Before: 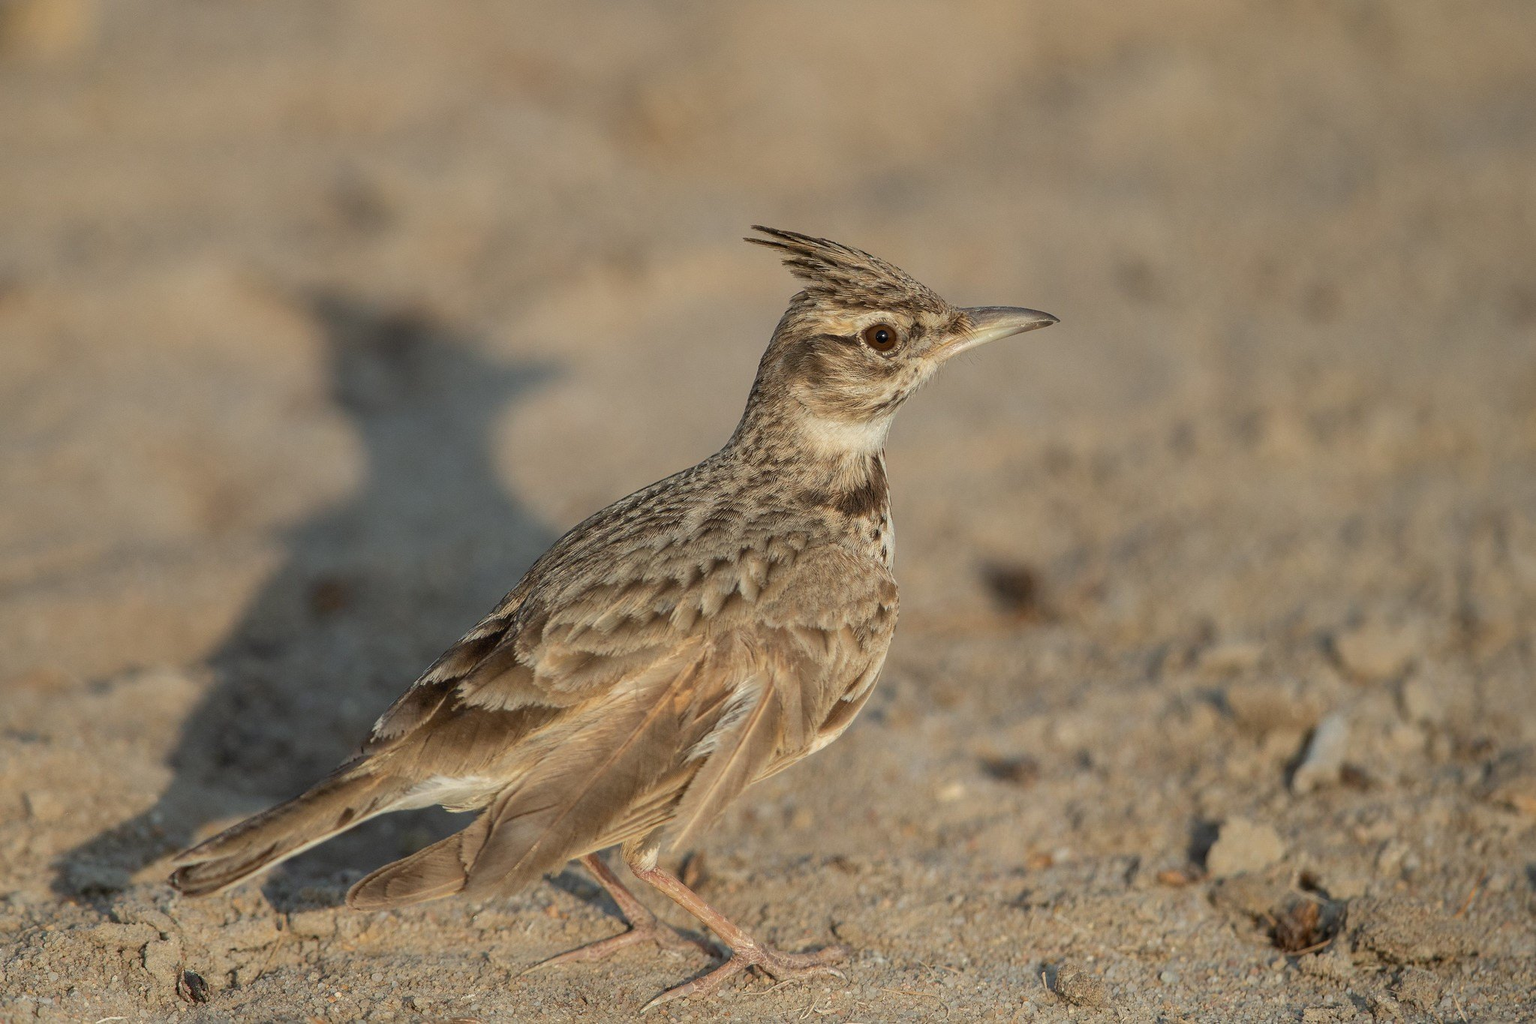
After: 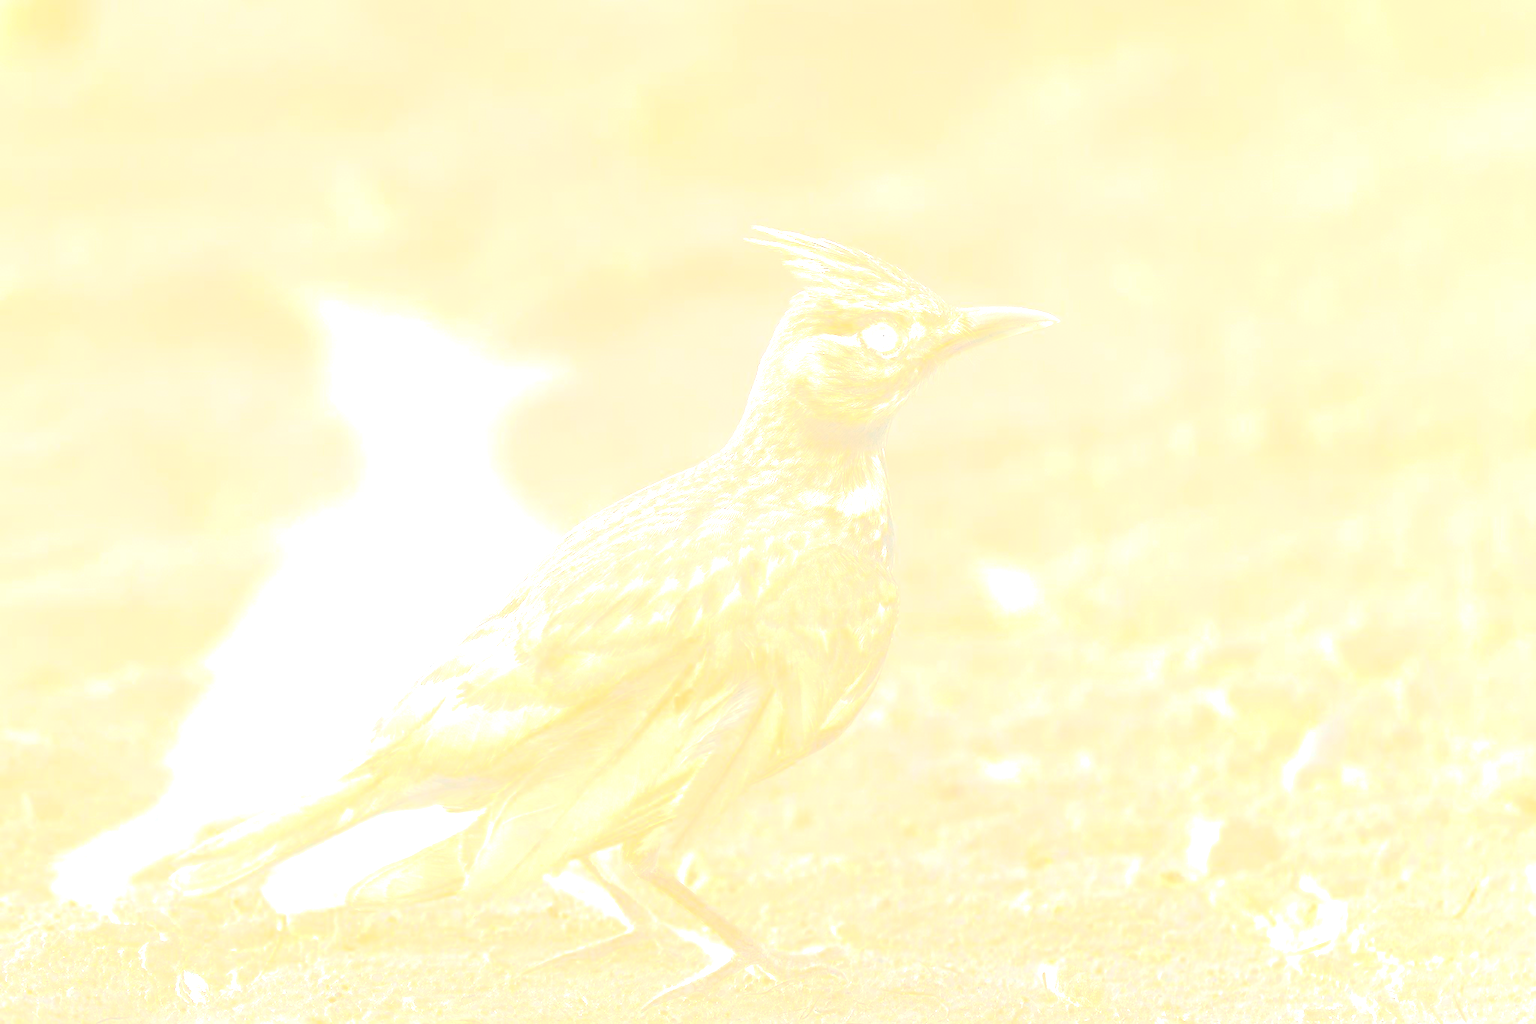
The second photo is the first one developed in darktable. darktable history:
base curve: curves: ch0 [(0, 0) (0.028, 0.03) (0.121, 0.232) (0.46, 0.748) (0.859, 0.968) (1, 1)]
bloom: size 85%, threshold 5%, strength 85%
exposure: black level correction 0, exposure 2 EV, compensate highlight preservation false
